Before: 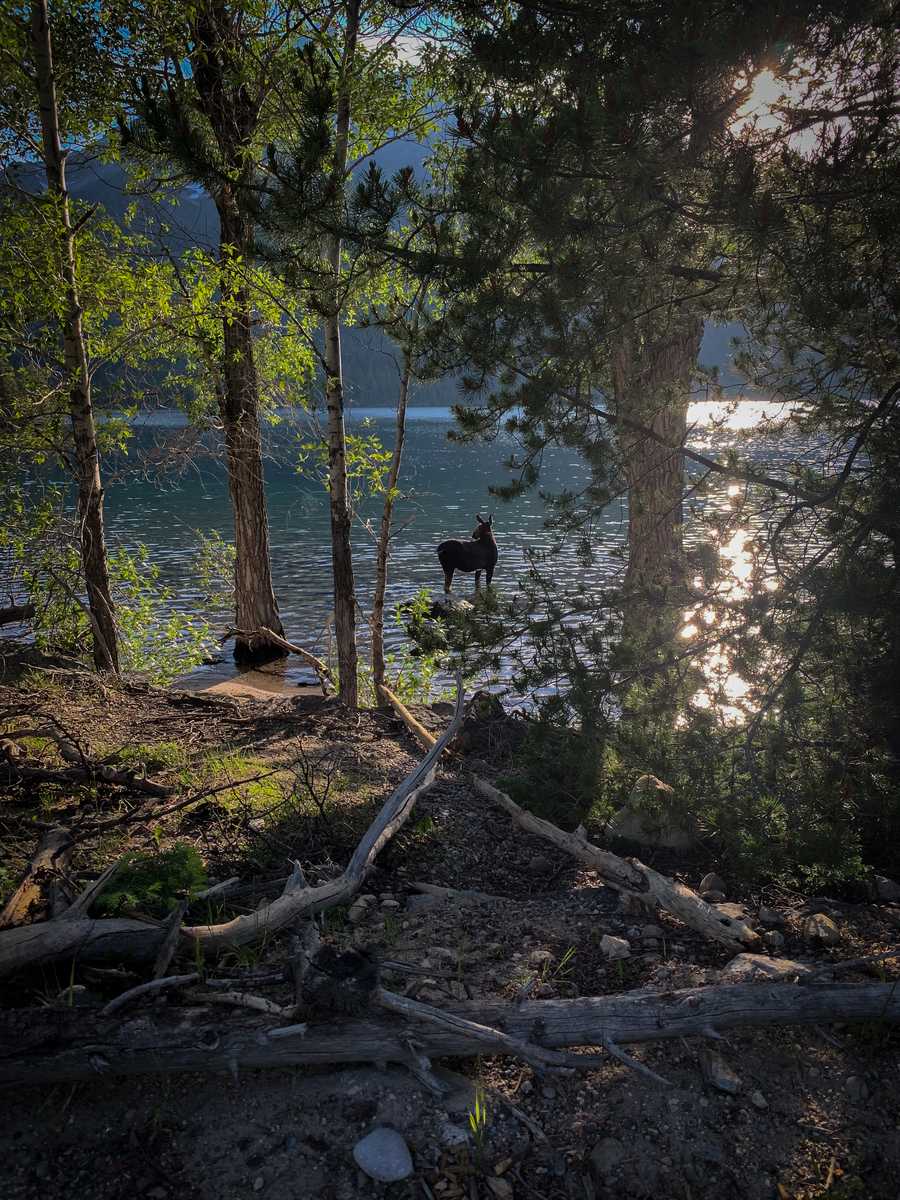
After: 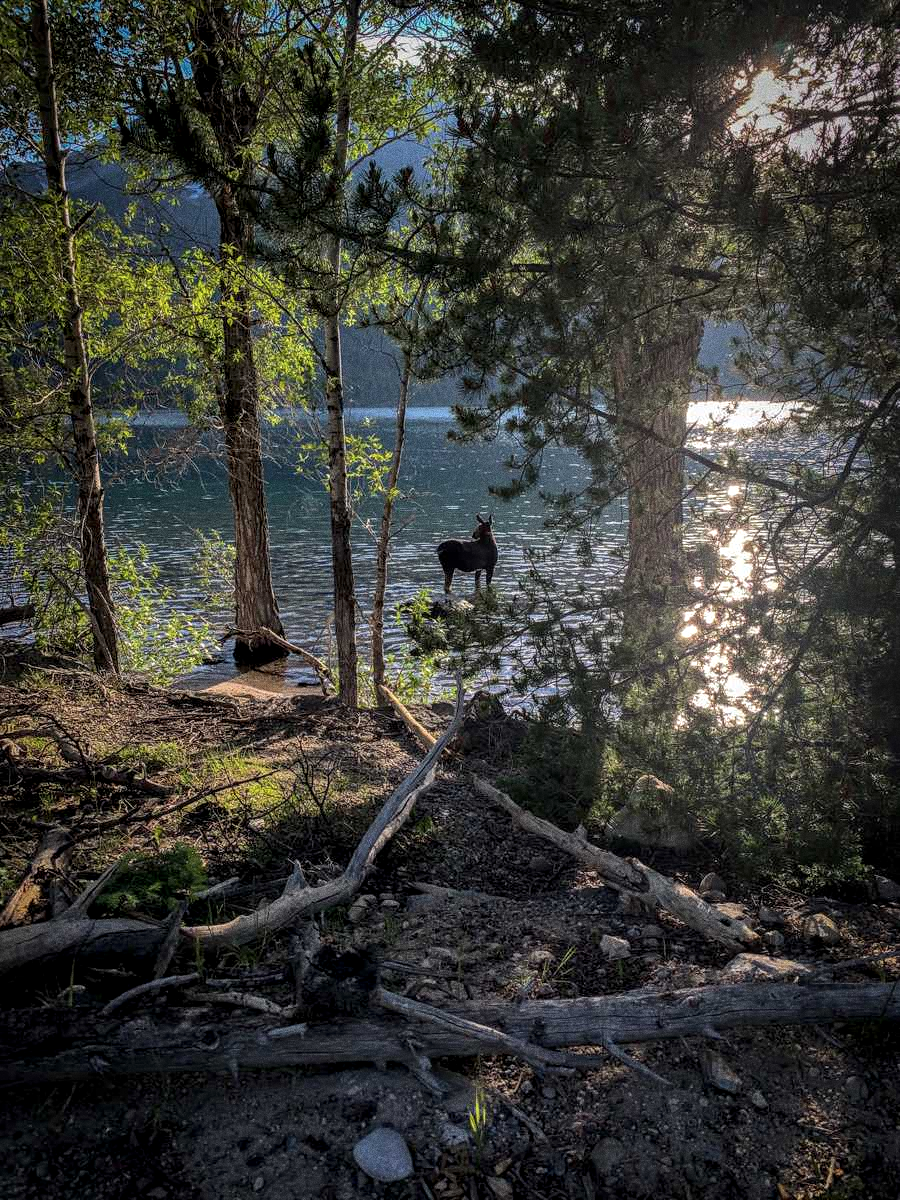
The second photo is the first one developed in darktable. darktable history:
bloom: size 40%
grain: coarseness 0.09 ISO, strength 40%
local contrast: highlights 25%, detail 150%
